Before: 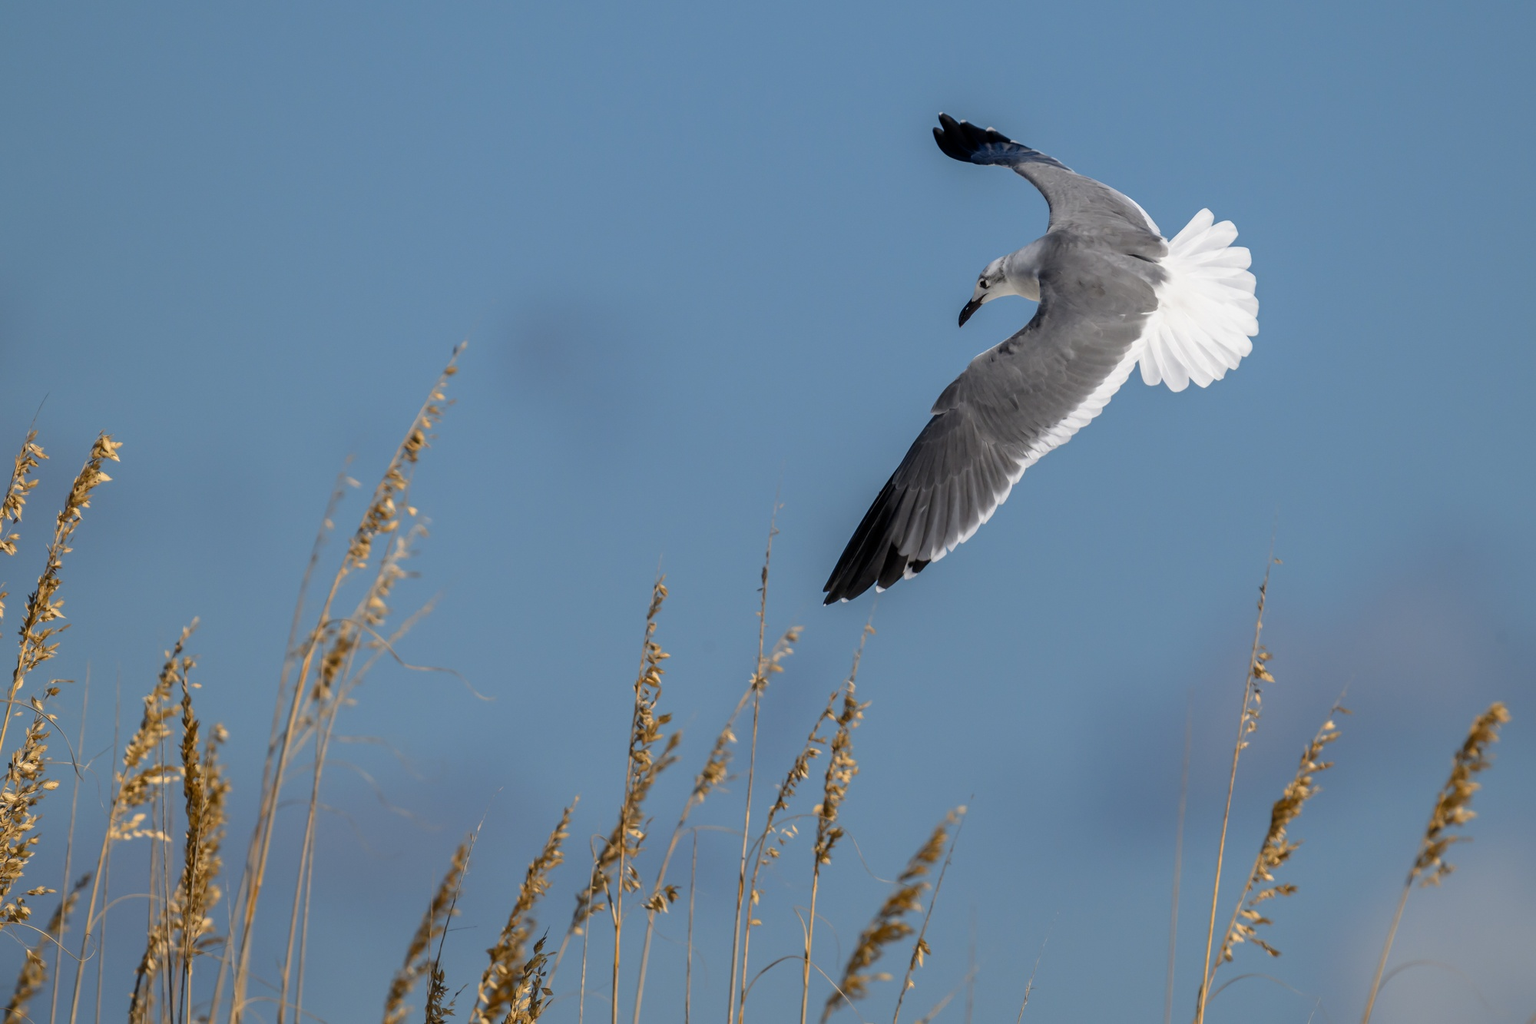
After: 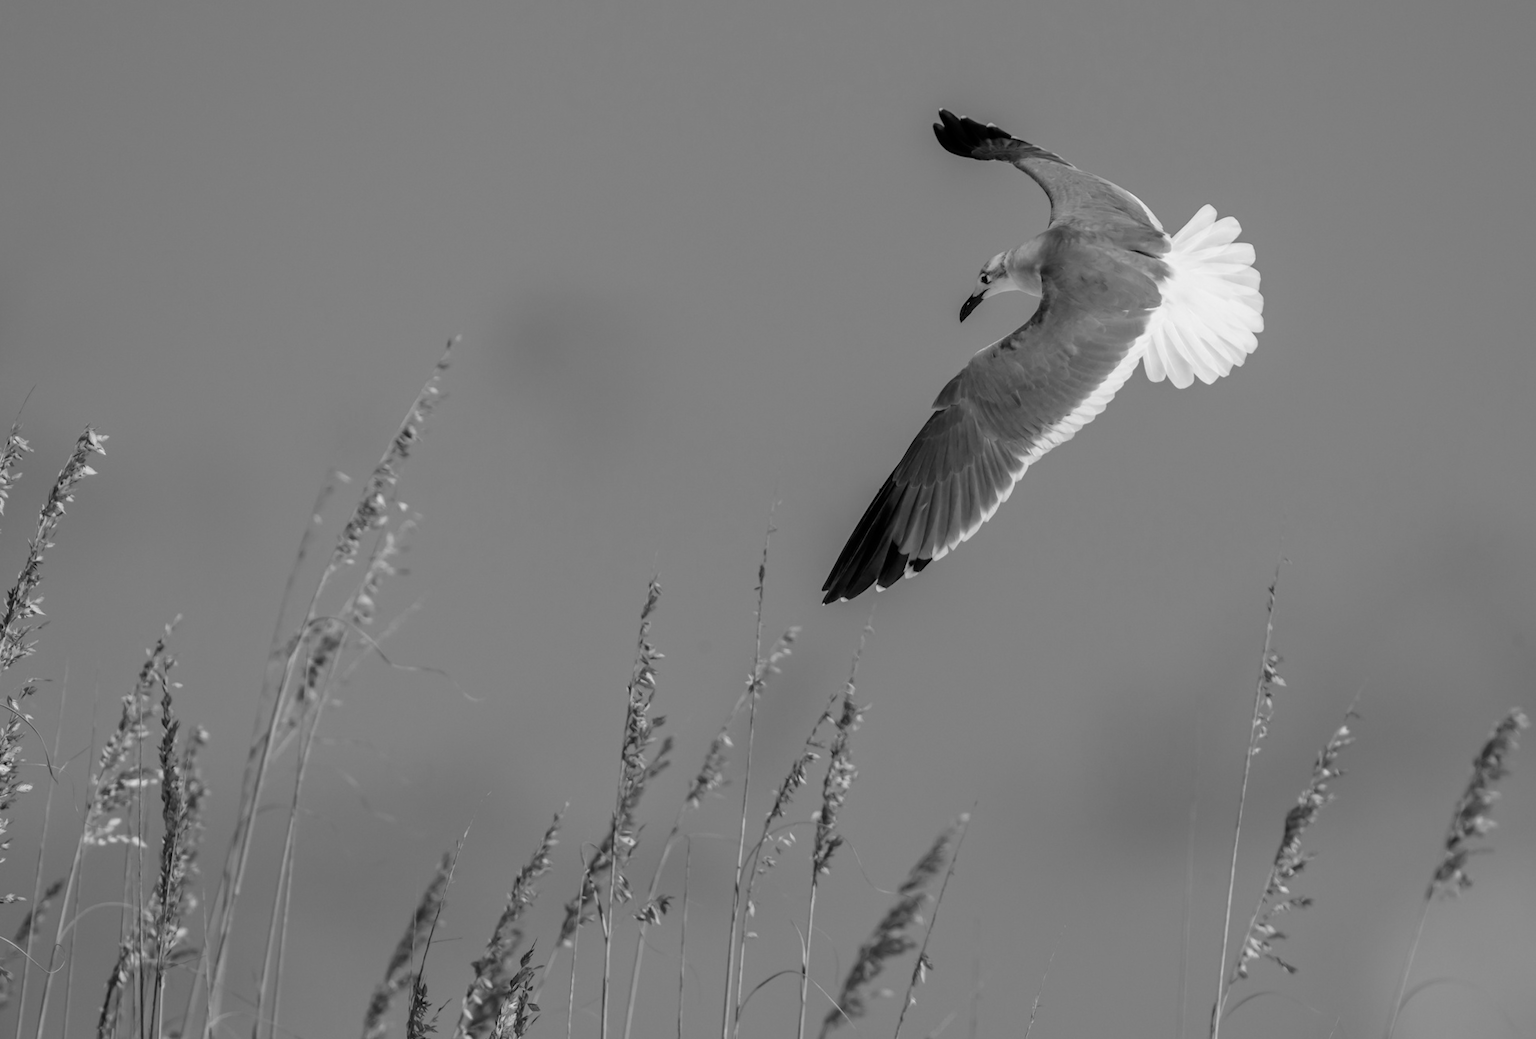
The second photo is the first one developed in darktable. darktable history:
monochrome: a -6.99, b 35.61, size 1.4
rotate and perspective: rotation 0.226°, lens shift (vertical) -0.042, crop left 0.023, crop right 0.982, crop top 0.006, crop bottom 0.994
